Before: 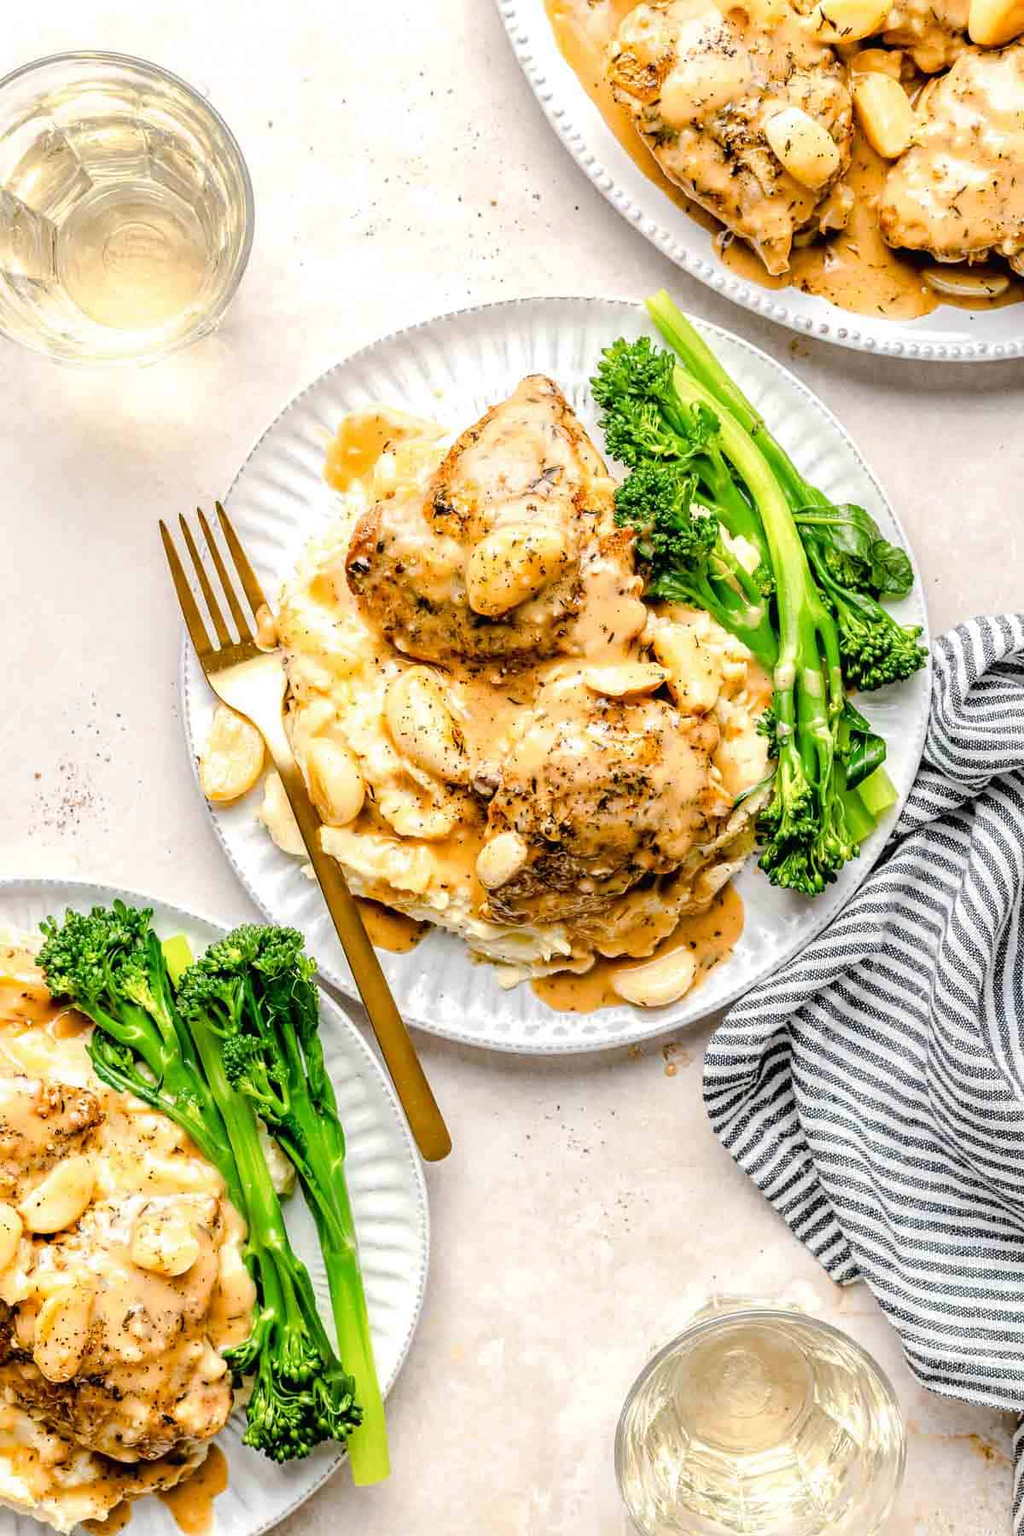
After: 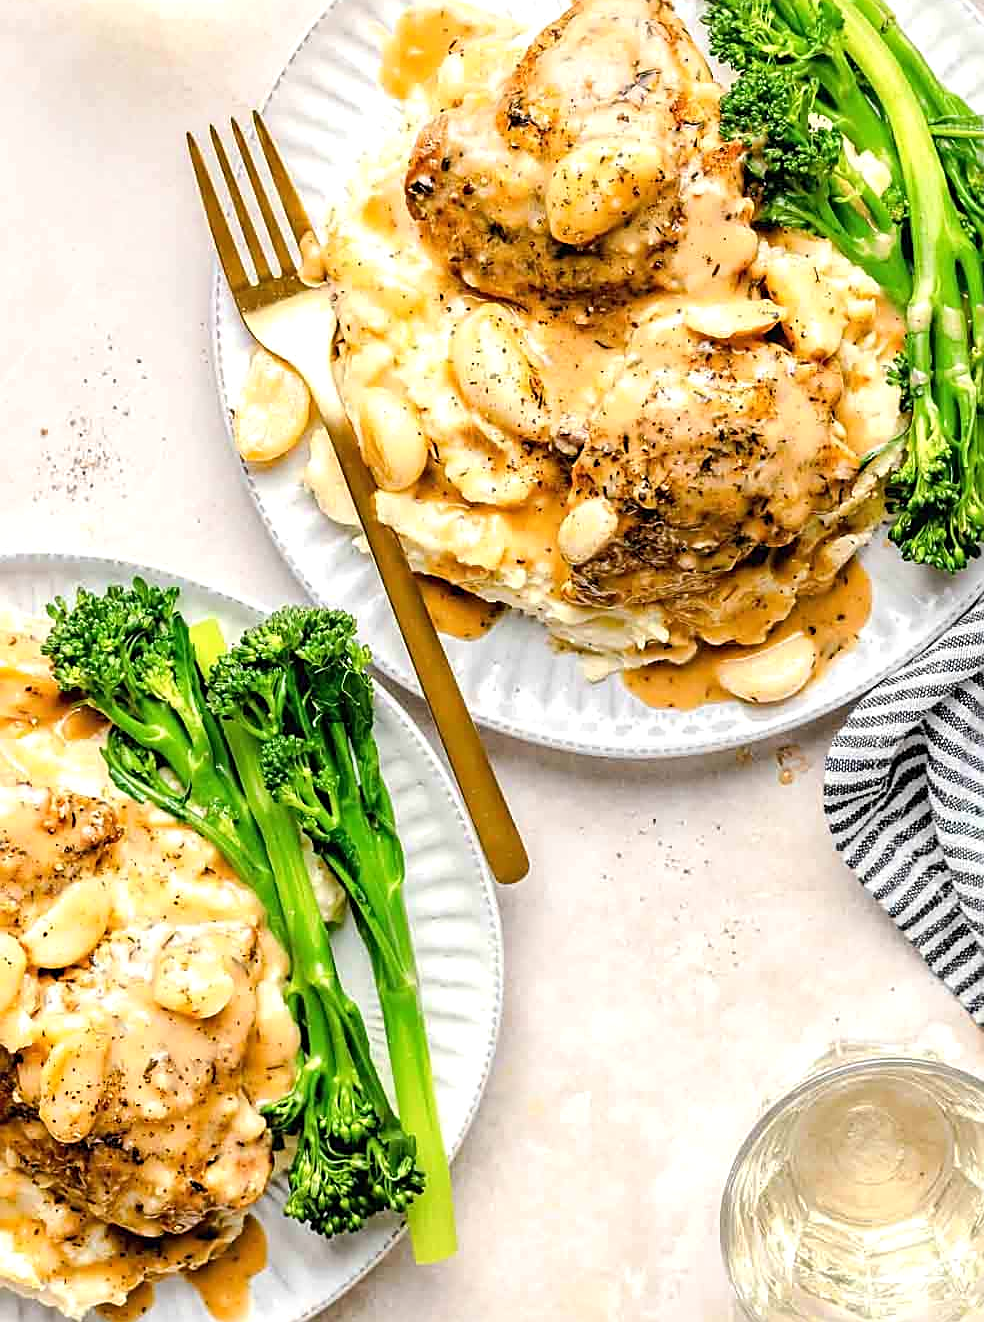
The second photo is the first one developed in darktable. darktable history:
exposure: exposure 0.127 EV, compensate highlight preservation false
contrast equalizer: y [[0.5 ×4, 0.483, 0.43], [0.5 ×6], [0.5 ×6], [0 ×6], [0 ×6]]
sharpen: amount 0.6
crop: top 26.531%, right 17.959%
